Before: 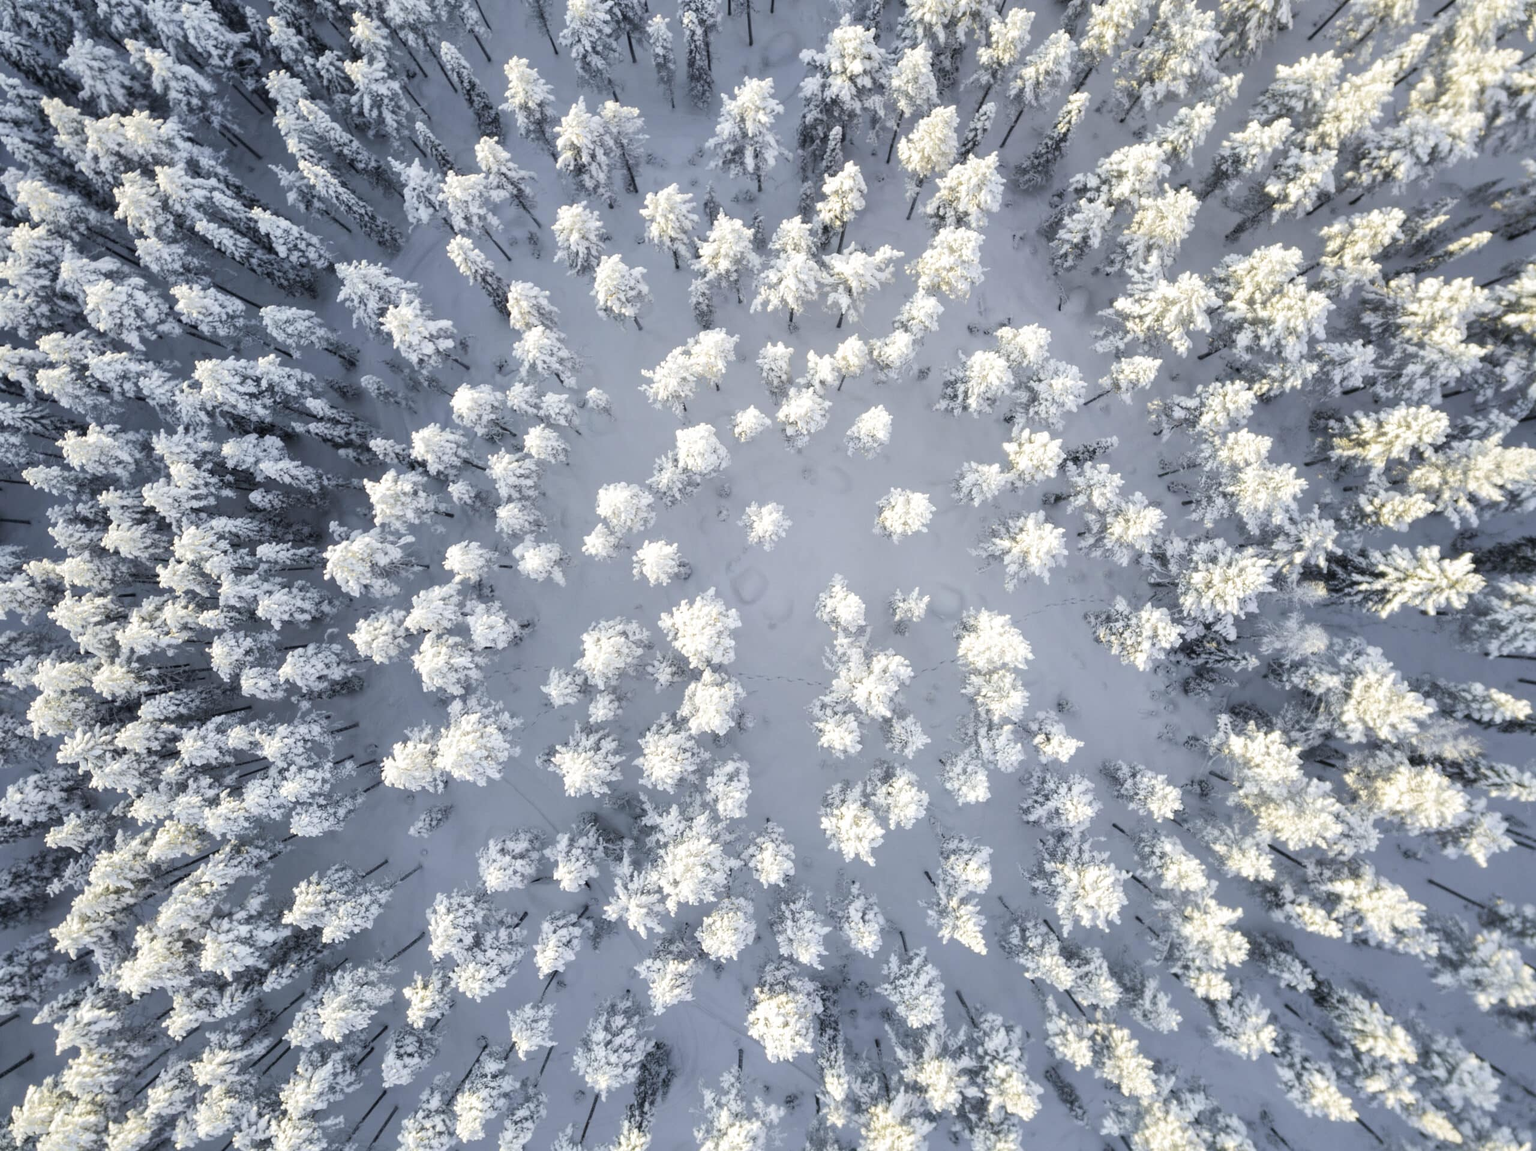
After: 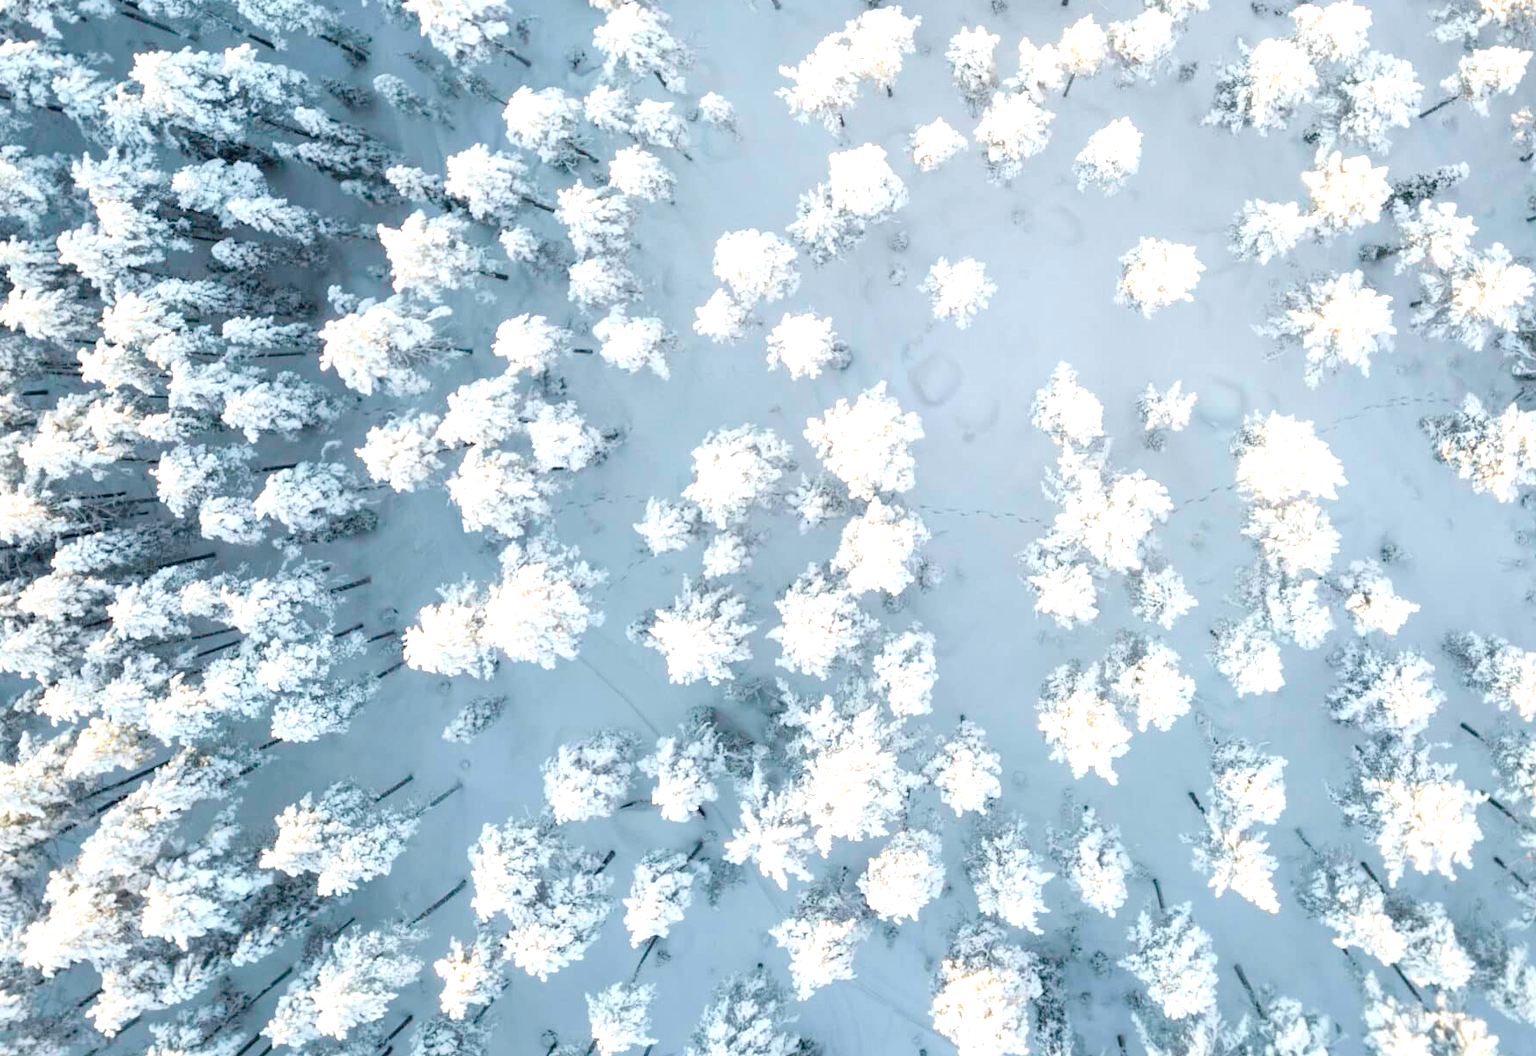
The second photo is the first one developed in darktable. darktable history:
crop: left 6.697%, top 28.142%, right 24.133%, bottom 8.407%
exposure: black level correction 0.001, exposure 0.498 EV, compensate highlight preservation false
